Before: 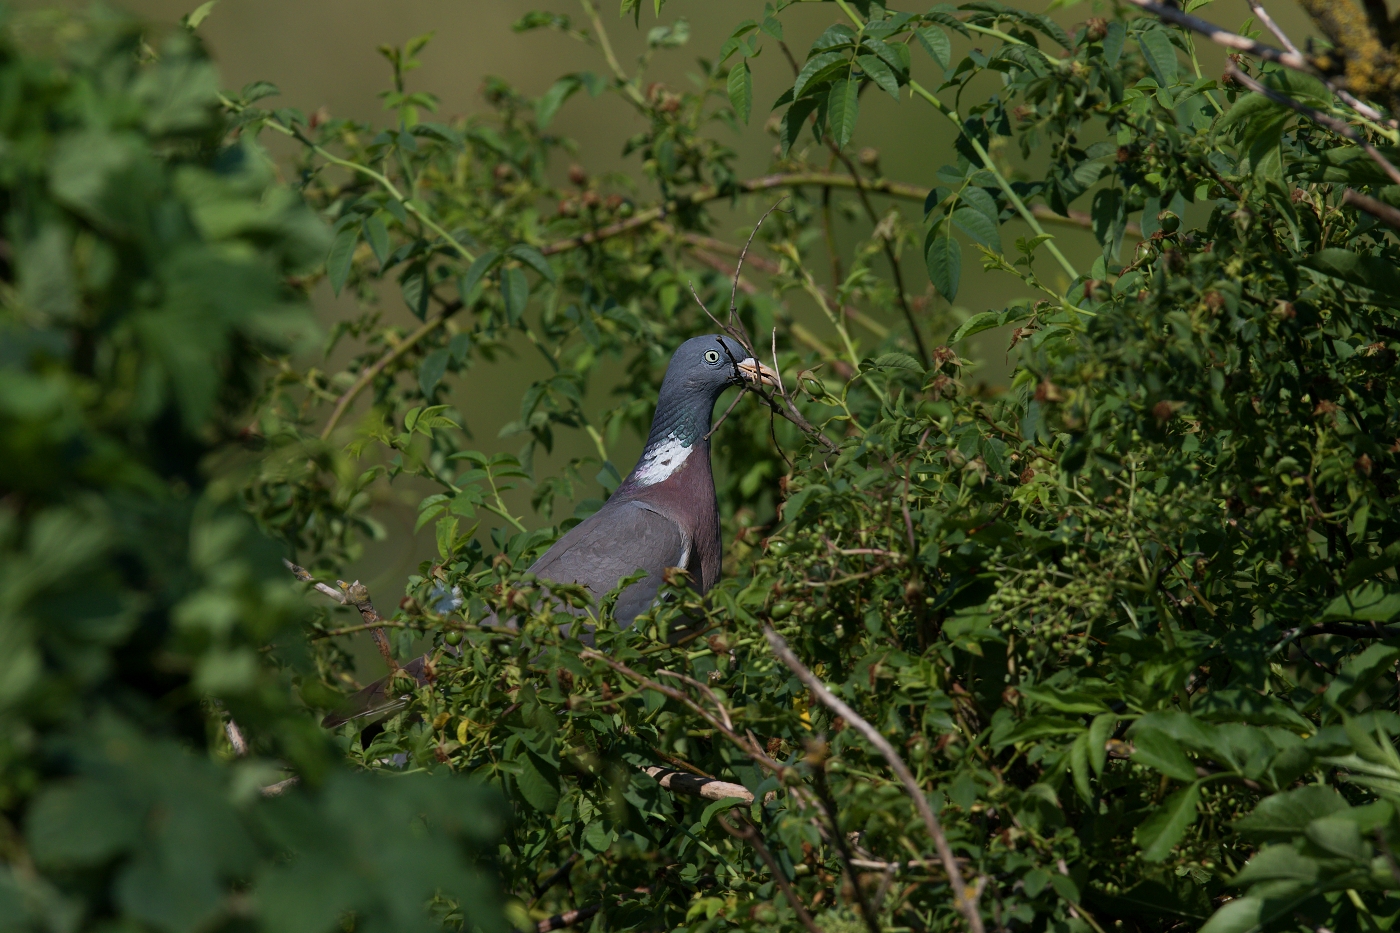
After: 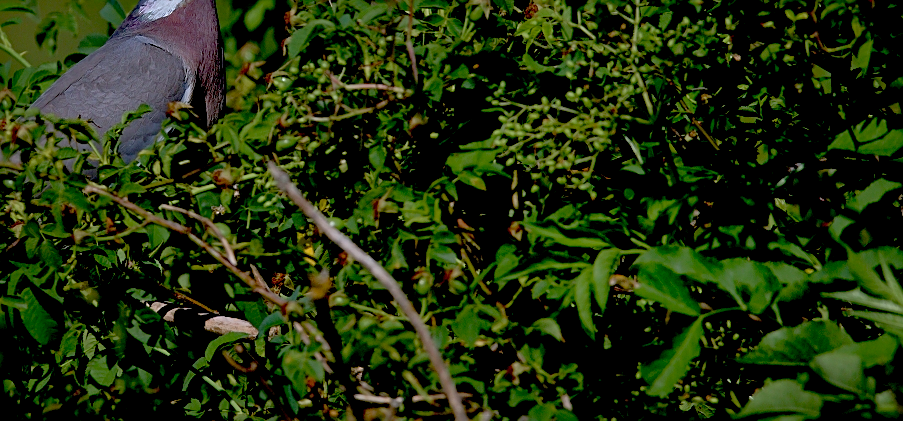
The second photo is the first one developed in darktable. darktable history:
shadows and highlights: on, module defaults
sharpen: on, module defaults
crop and rotate: left 35.491%, top 50.02%, bottom 4.849%
exposure: black level correction 0.027, exposure -0.08 EV, compensate highlight preservation false
color calibration: illuminant as shot in camera, x 0.358, y 0.373, temperature 4628.91 K
